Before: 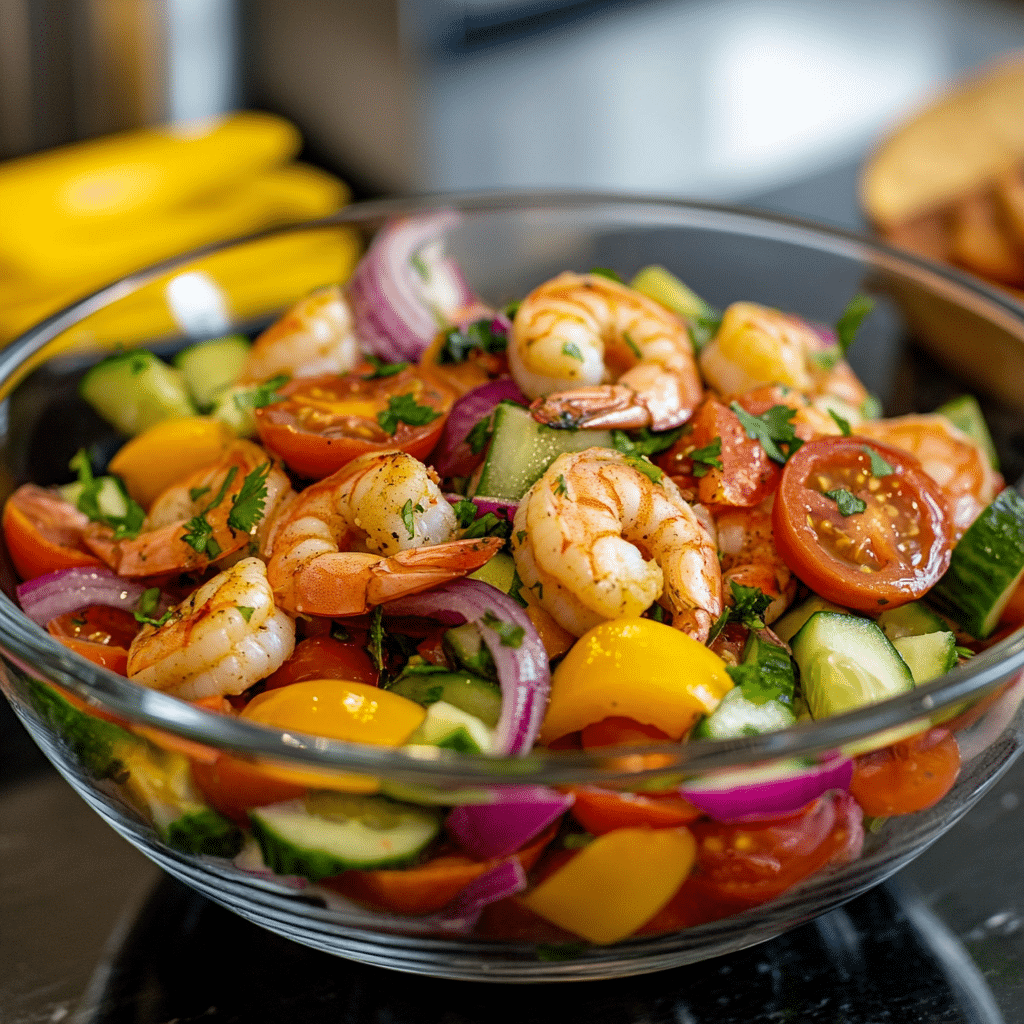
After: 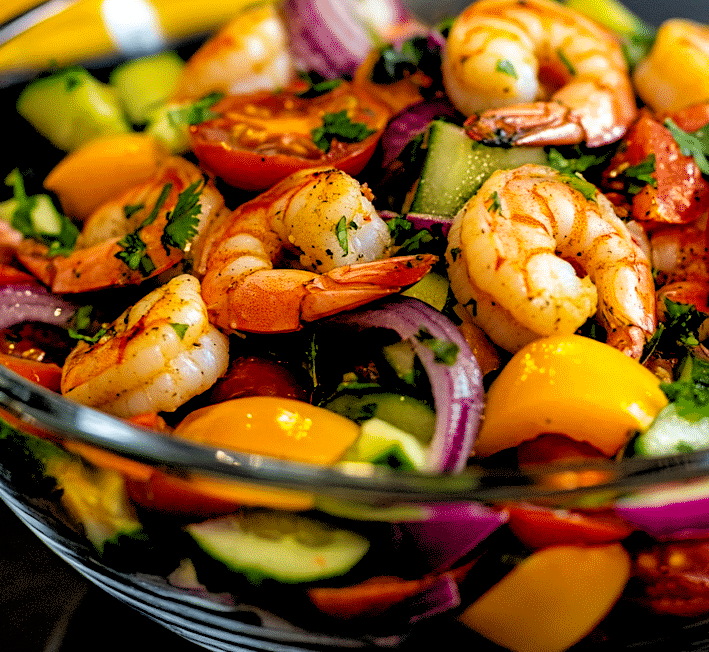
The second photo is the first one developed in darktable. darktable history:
crop: left 6.488%, top 27.668%, right 24.183%, bottom 8.656%
color zones: curves: ch0 [(0, 0.613) (0.01, 0.613) (0.245, 0.448) (0.498, 0.529) (0.642, 0.665) (0.879, 0.777) (0.99, 0.613)]; ch1 [(0, 0) (0.143, 0) (0.286, 0) (0.429, 0) (0.571, 0) (0.714, 0) (0.857, 0)], mix -138.01%
rgb levels: levels [[0.034, 0.472, 0.904], [0, 0.5, 1], [0, 0.5, 1]]
